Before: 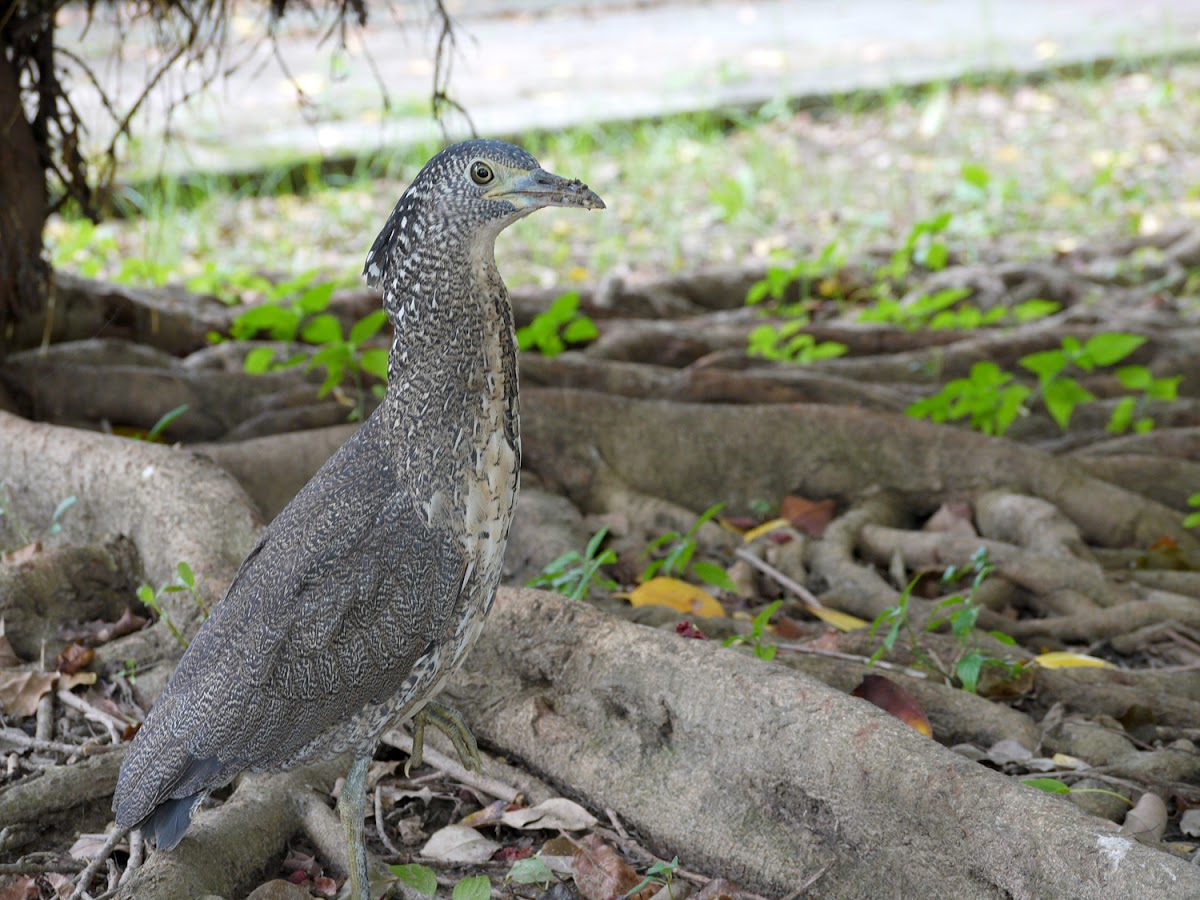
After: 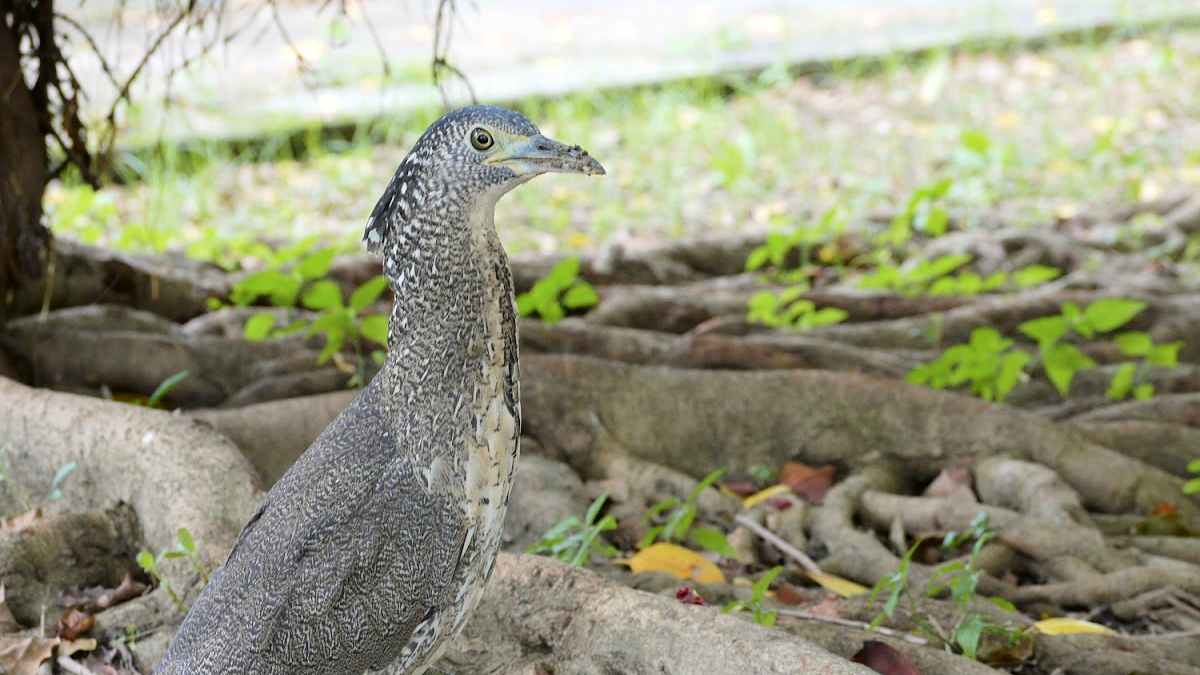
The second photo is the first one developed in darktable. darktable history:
crop: top 3.857%, bottom 21.132%
color balance: input saturation 99%
tone curve: curves: ch0 [(0, 0.01) (0.052, 0.045) (0.136, 0.133) (0.29, 0.332) (0.453, 0.531) (0.676, 0.751) (0.89, 0.919) (1, 1)]; ch1 [(0, 0) (0.094, 0.081) (0.285, 0.299) (0.385, 0.403) (0.446, 0.443) (0.502, 0.5) (0.544, 0.552) (0.589, 0.612) (0.722, 0.728) (1, 1)]; ch2 [(0, 0) (0.257, 0.217) (0.43, 0.421) (0.498, 0.507) (0.531, 0.544) (0.56, 0.579) (0.625, 0.642) (1, 1)], color space Lab, independent channels, preserve colors none
